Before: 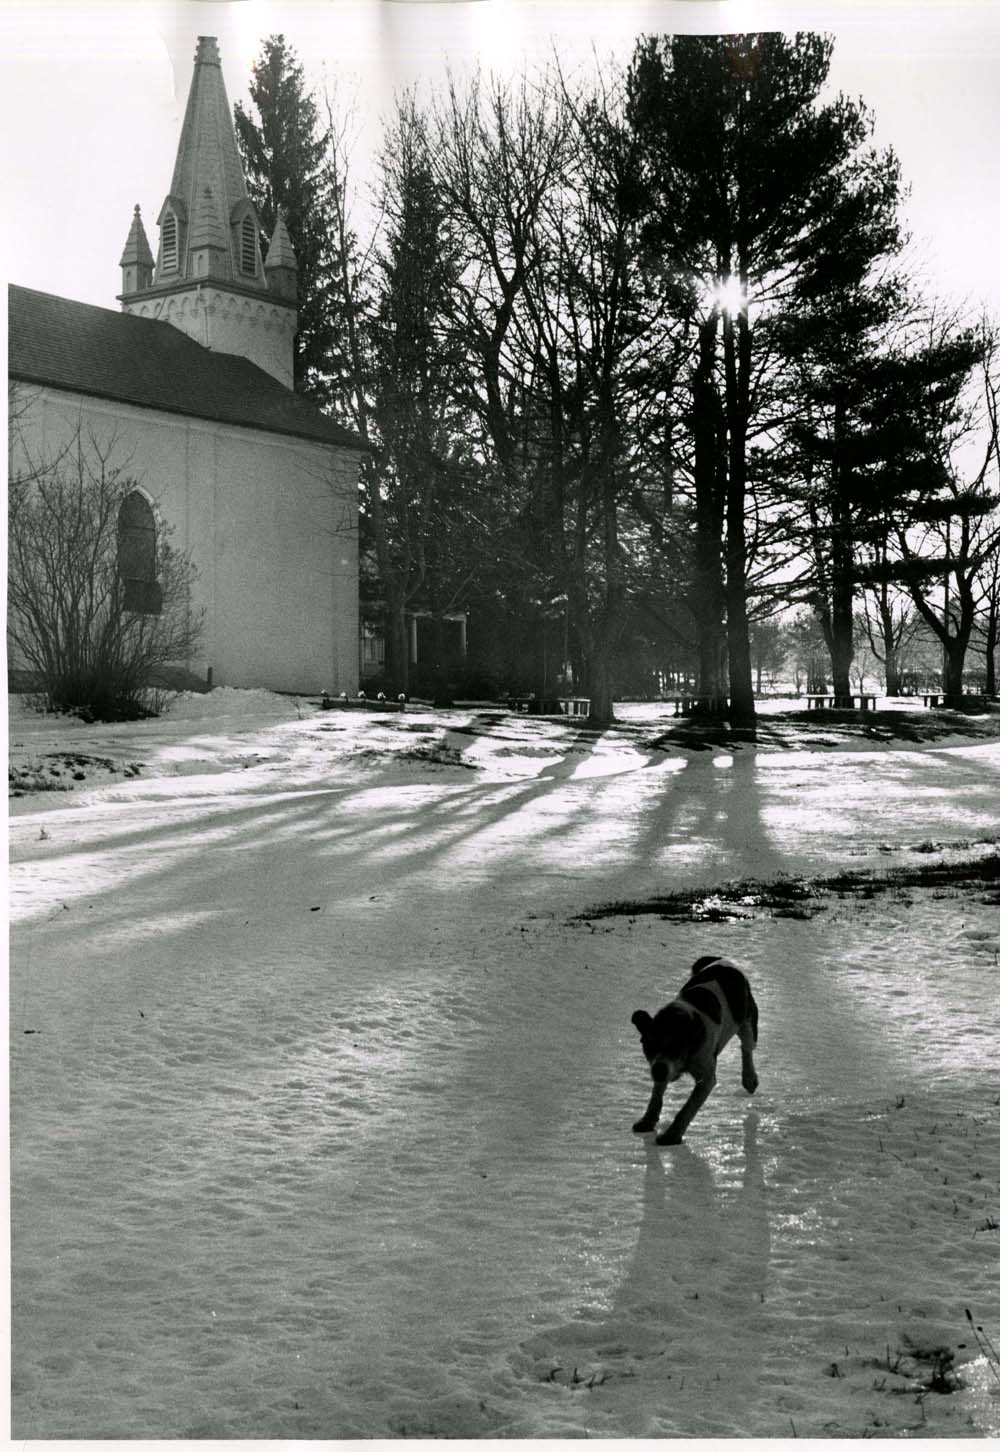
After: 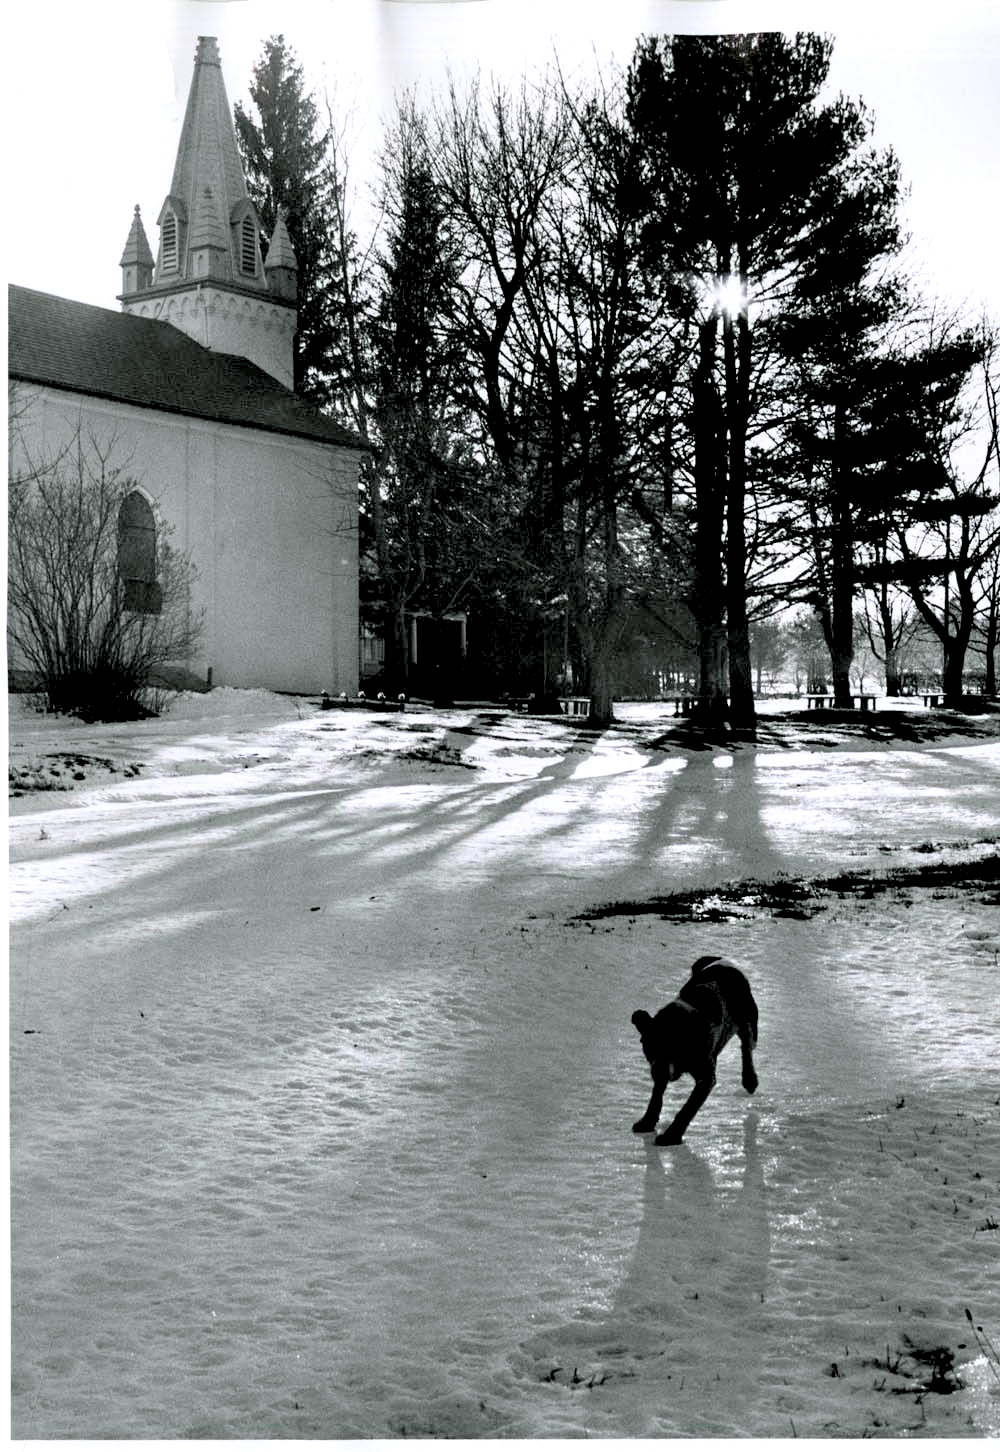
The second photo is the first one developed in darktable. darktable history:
white balance: red 0.976, blue 1.04
rgb levels: levels [[0.034, 0.472, 0.904], [0, 0.5, 1], [0, 0.5, 1]]
